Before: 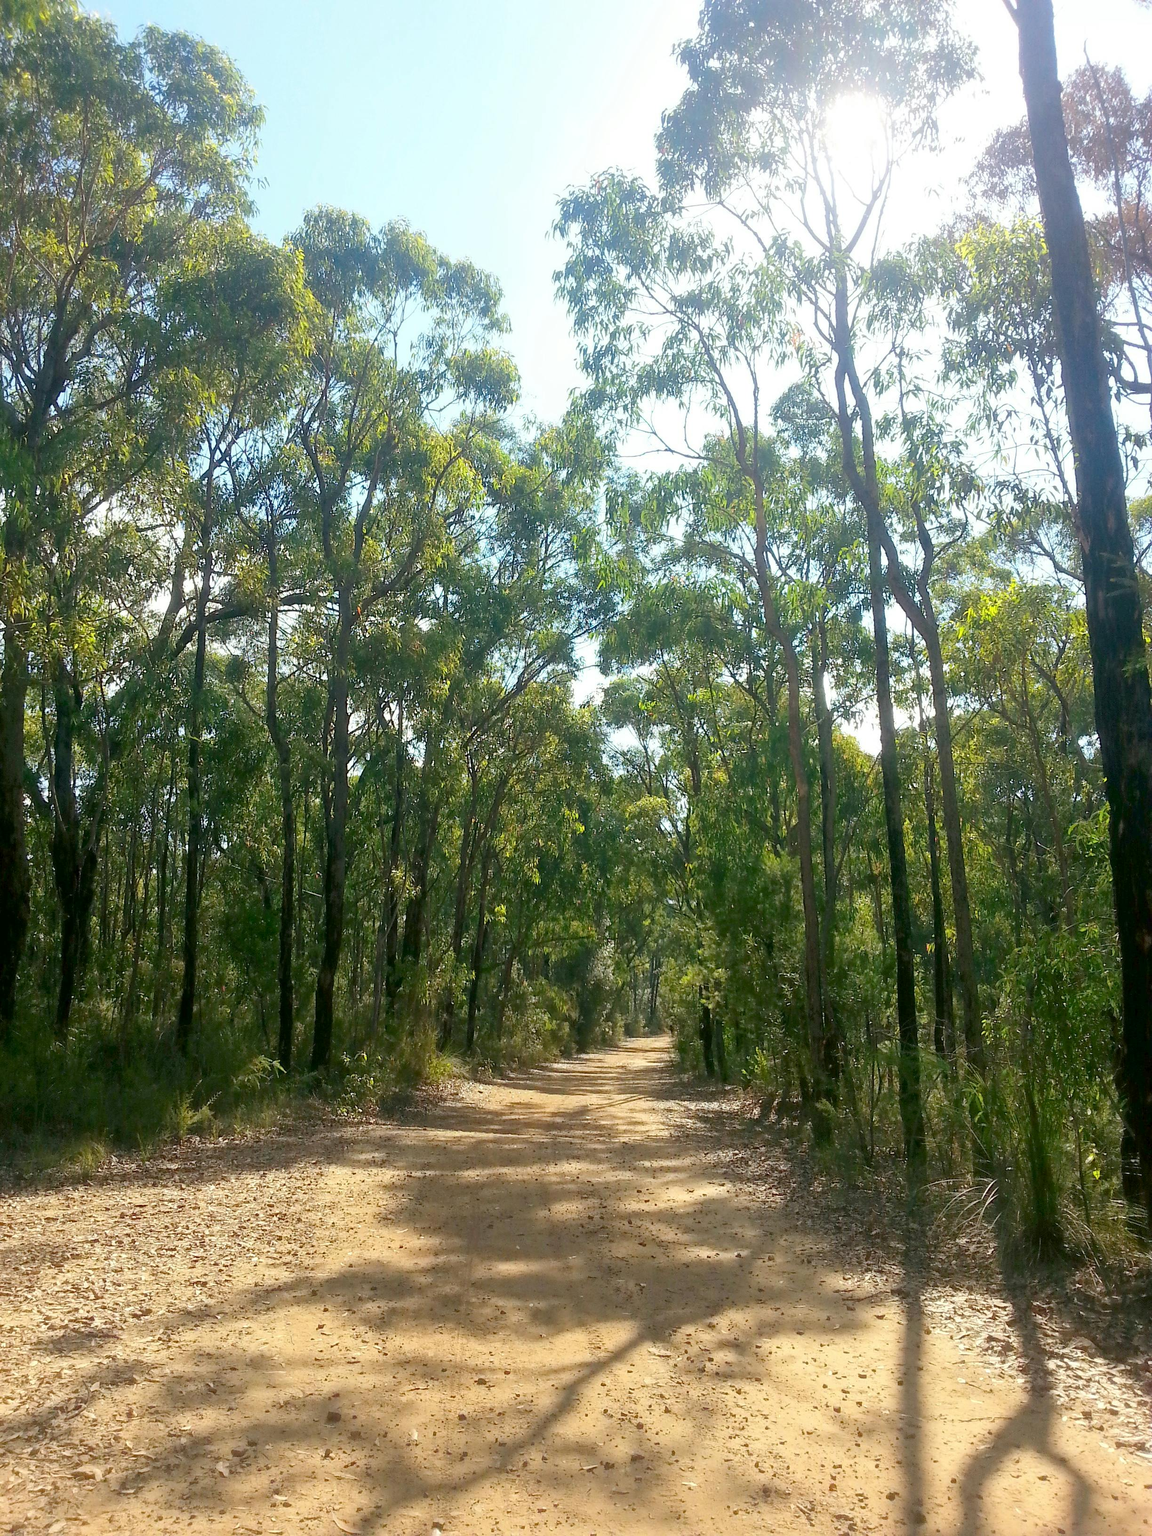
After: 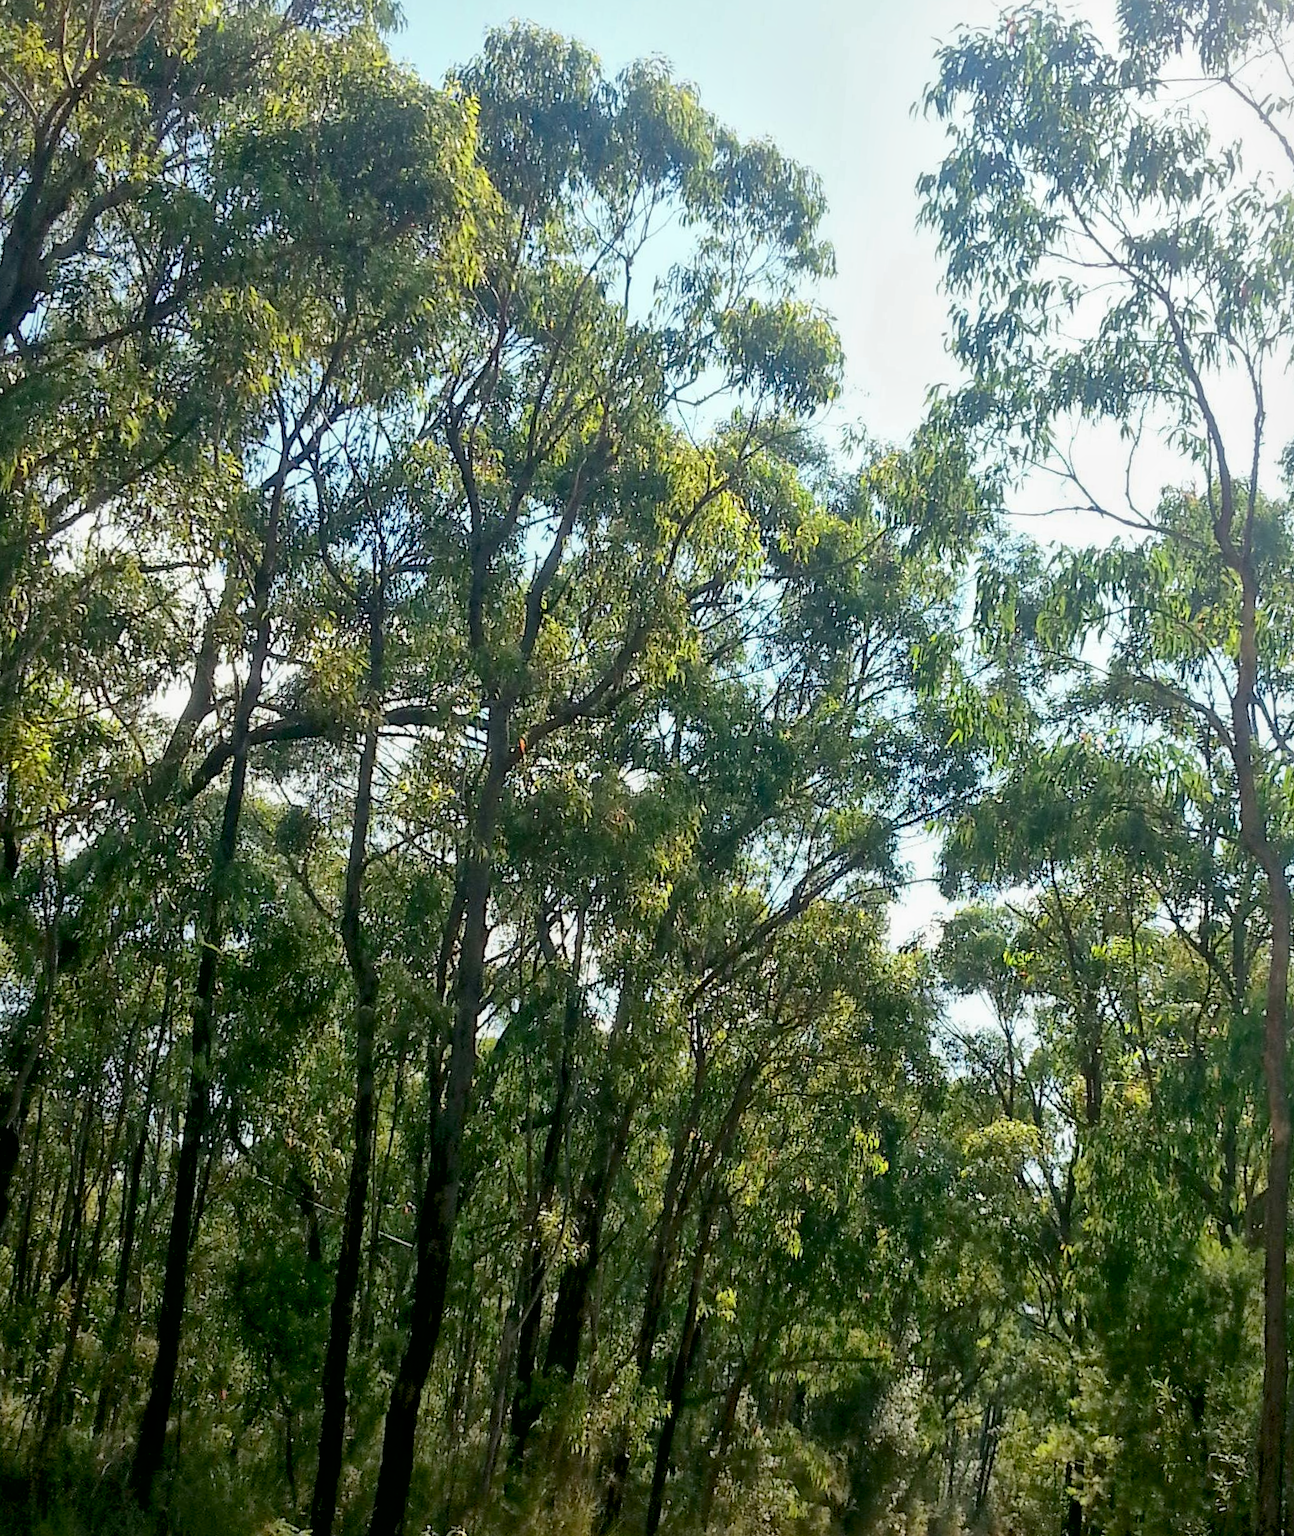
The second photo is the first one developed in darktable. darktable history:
crop and rotate: angle -4.99°, left 2.122%, top 6.945%, right 27.566%, bottom 30.519%
exposure: black level correction 0.006, exposure -0.226 EV, compensate highlight preservation false
local contrast: mode bilateral grid, contrast 20, coarseness 50, detail 171%, midtone range 0.2
